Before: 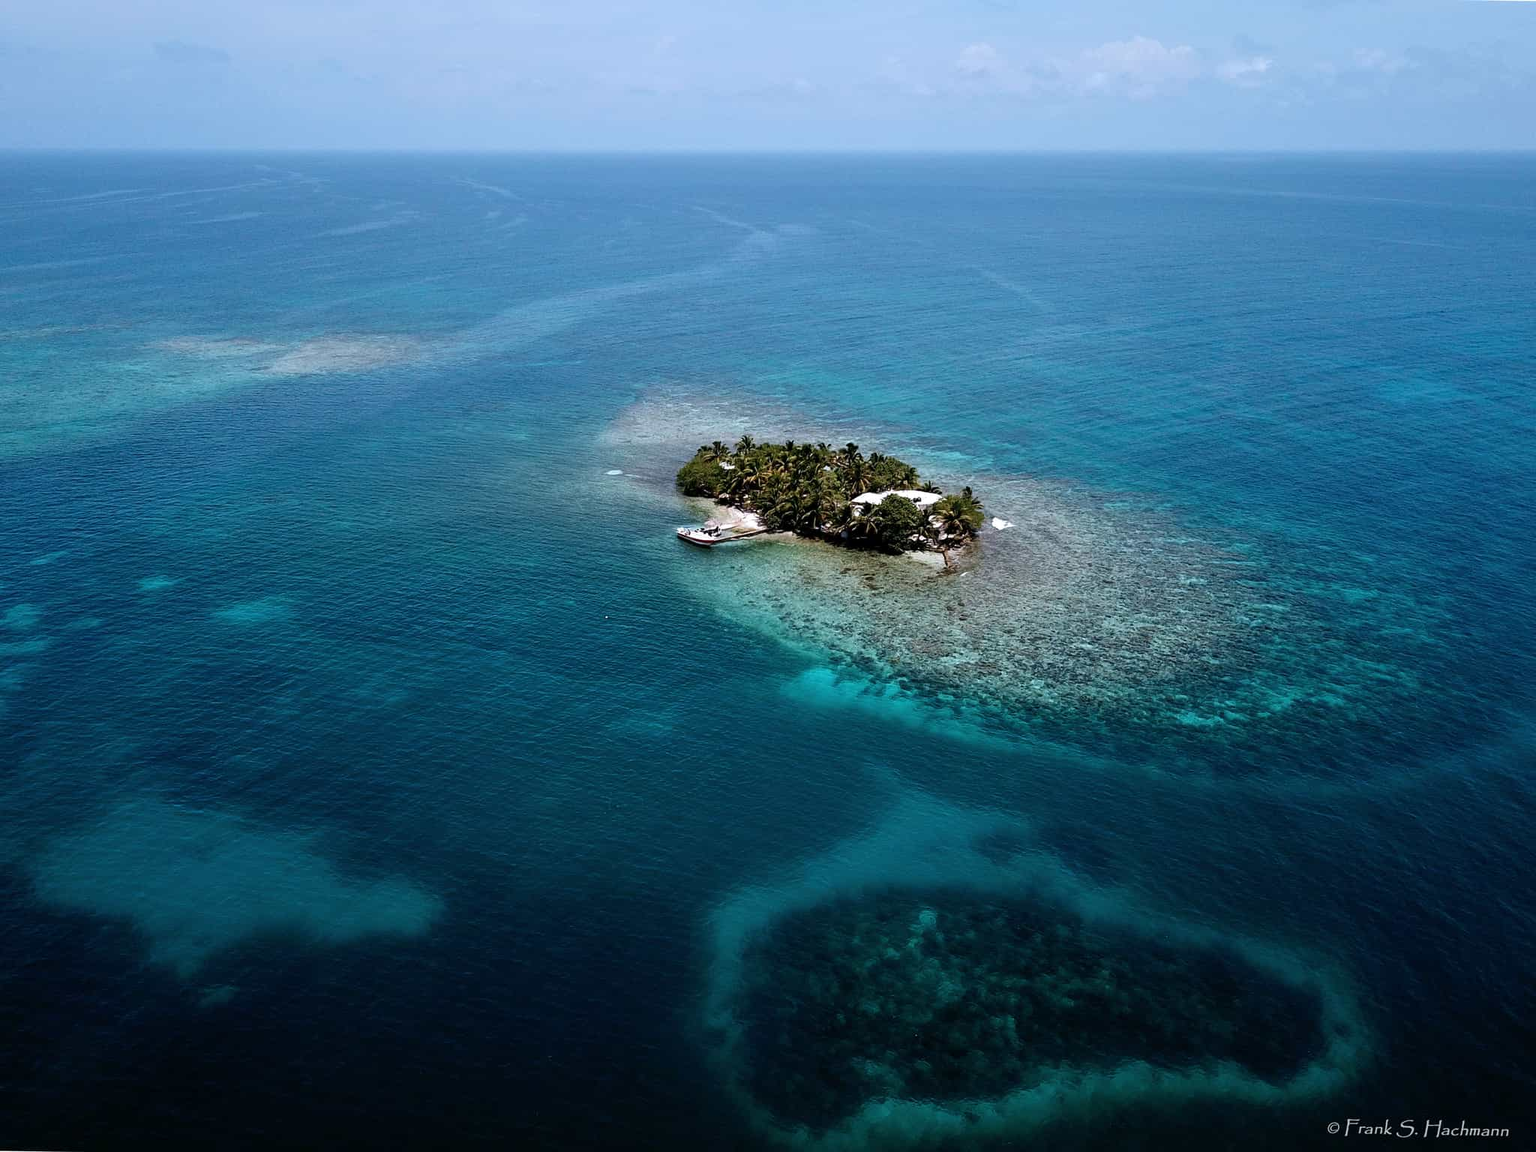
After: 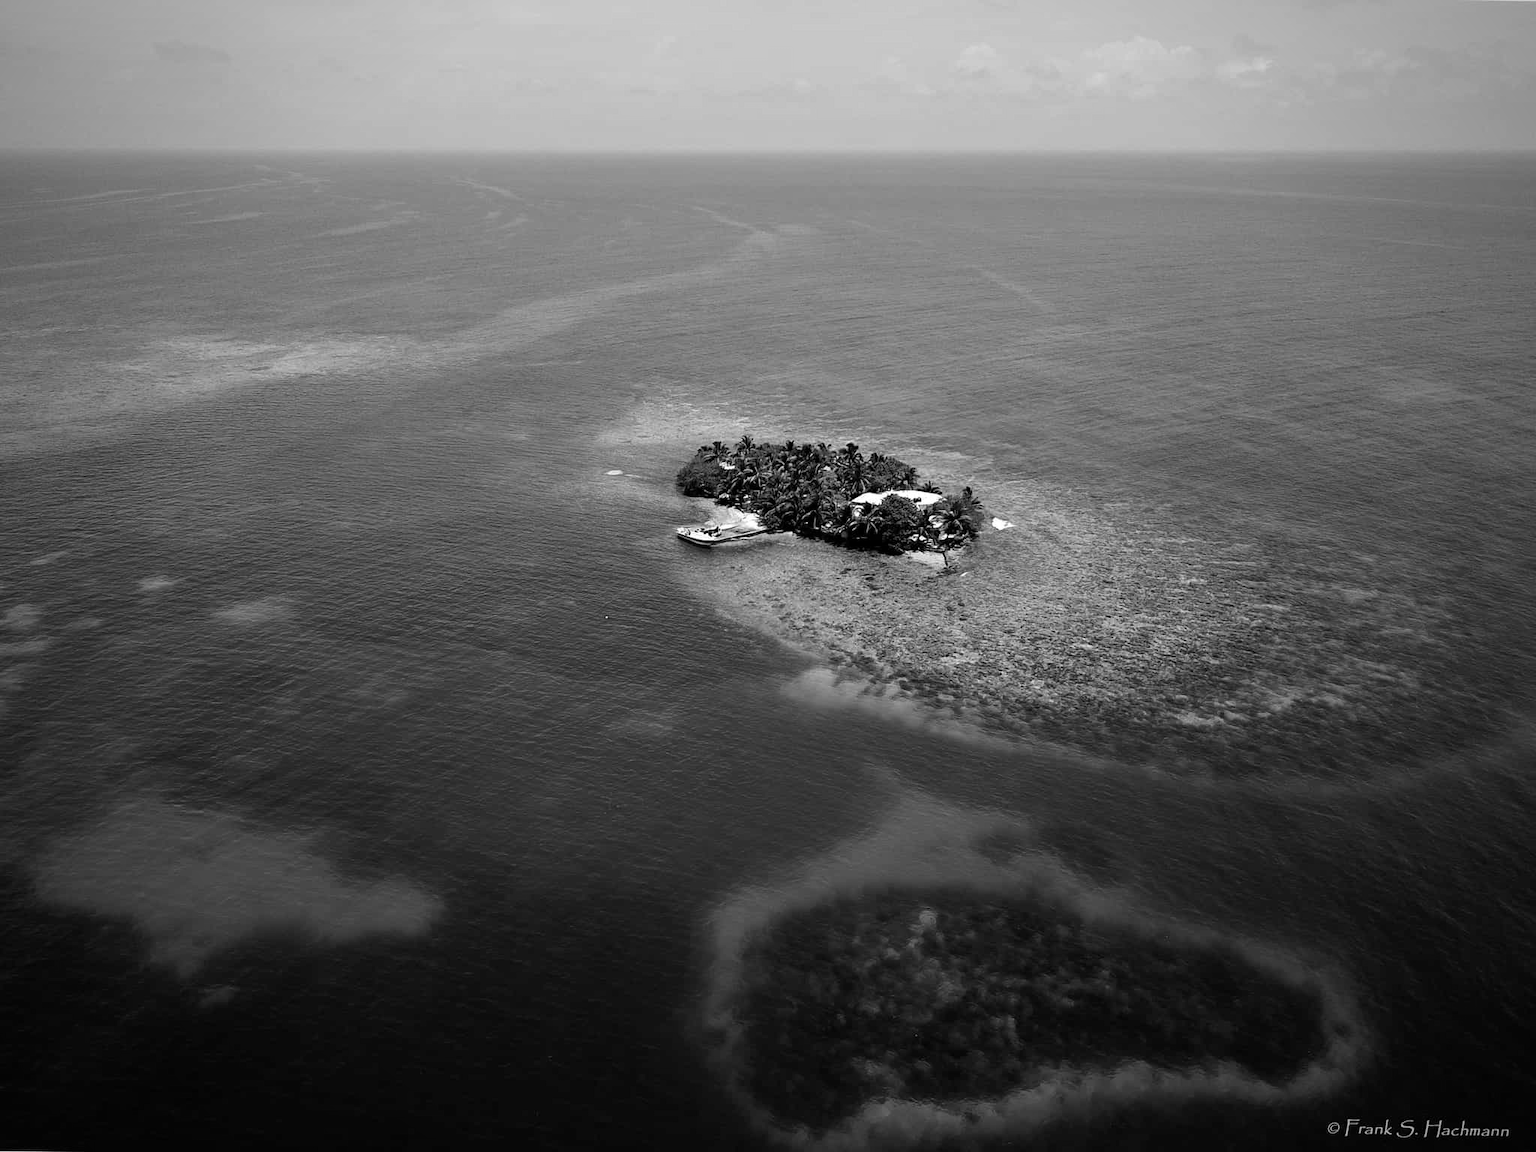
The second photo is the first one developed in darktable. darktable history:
vignetting: fall-off radius 60.92%
monochrome: on, module defaults
